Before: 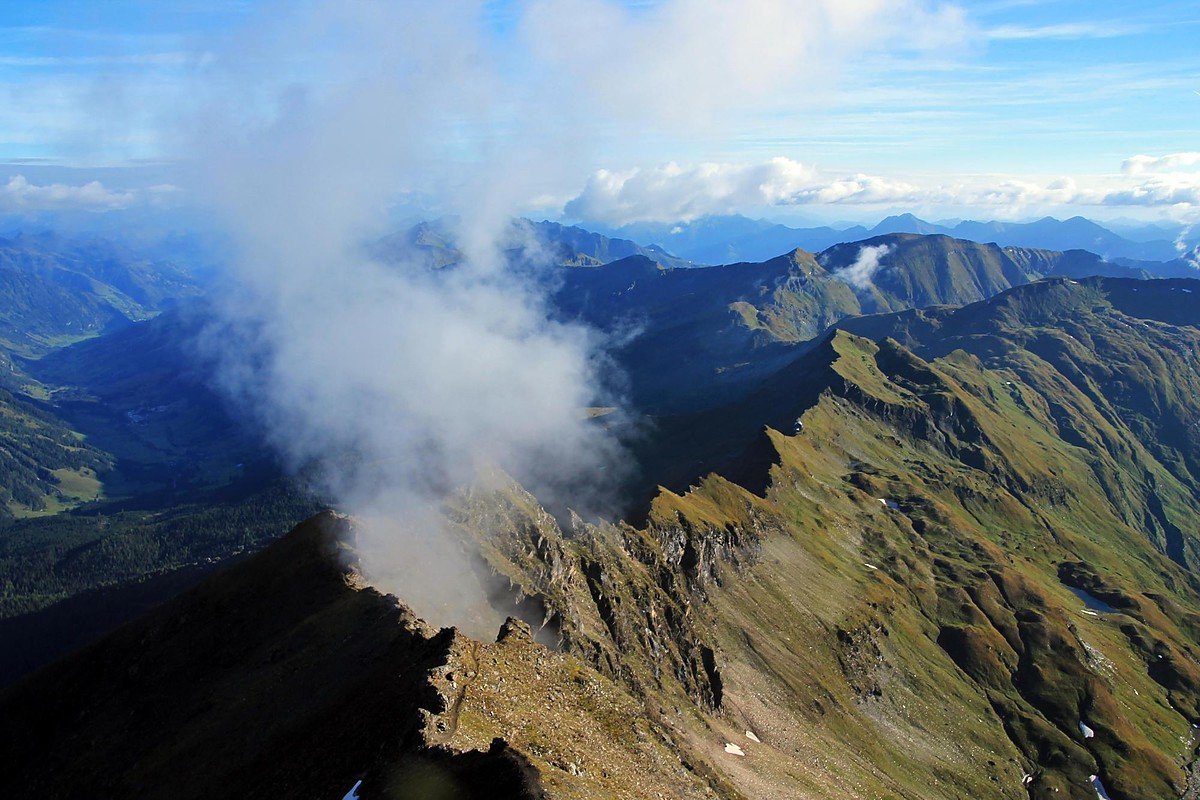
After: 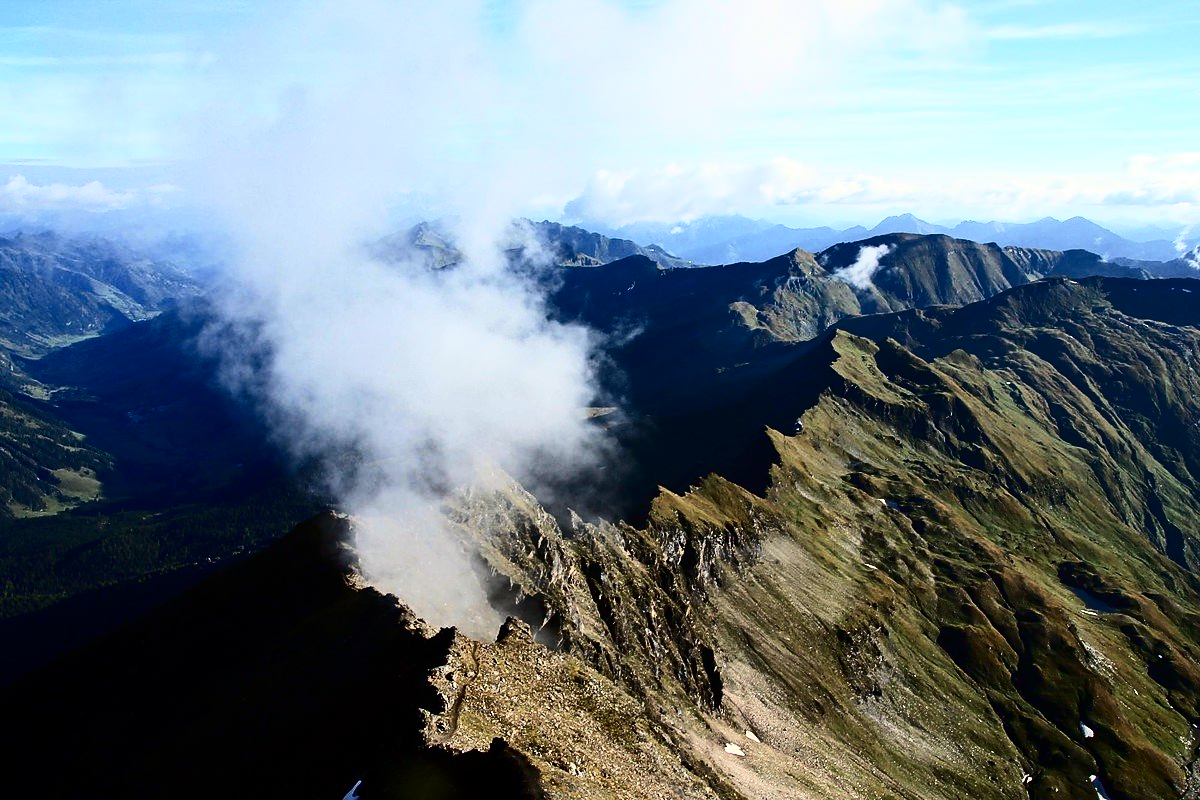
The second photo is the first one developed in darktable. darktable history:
exposure: compensate exposure bias true, compensate highlight preservation false
contrast brightness saturation: contrast 0.496, saturation -0.097
